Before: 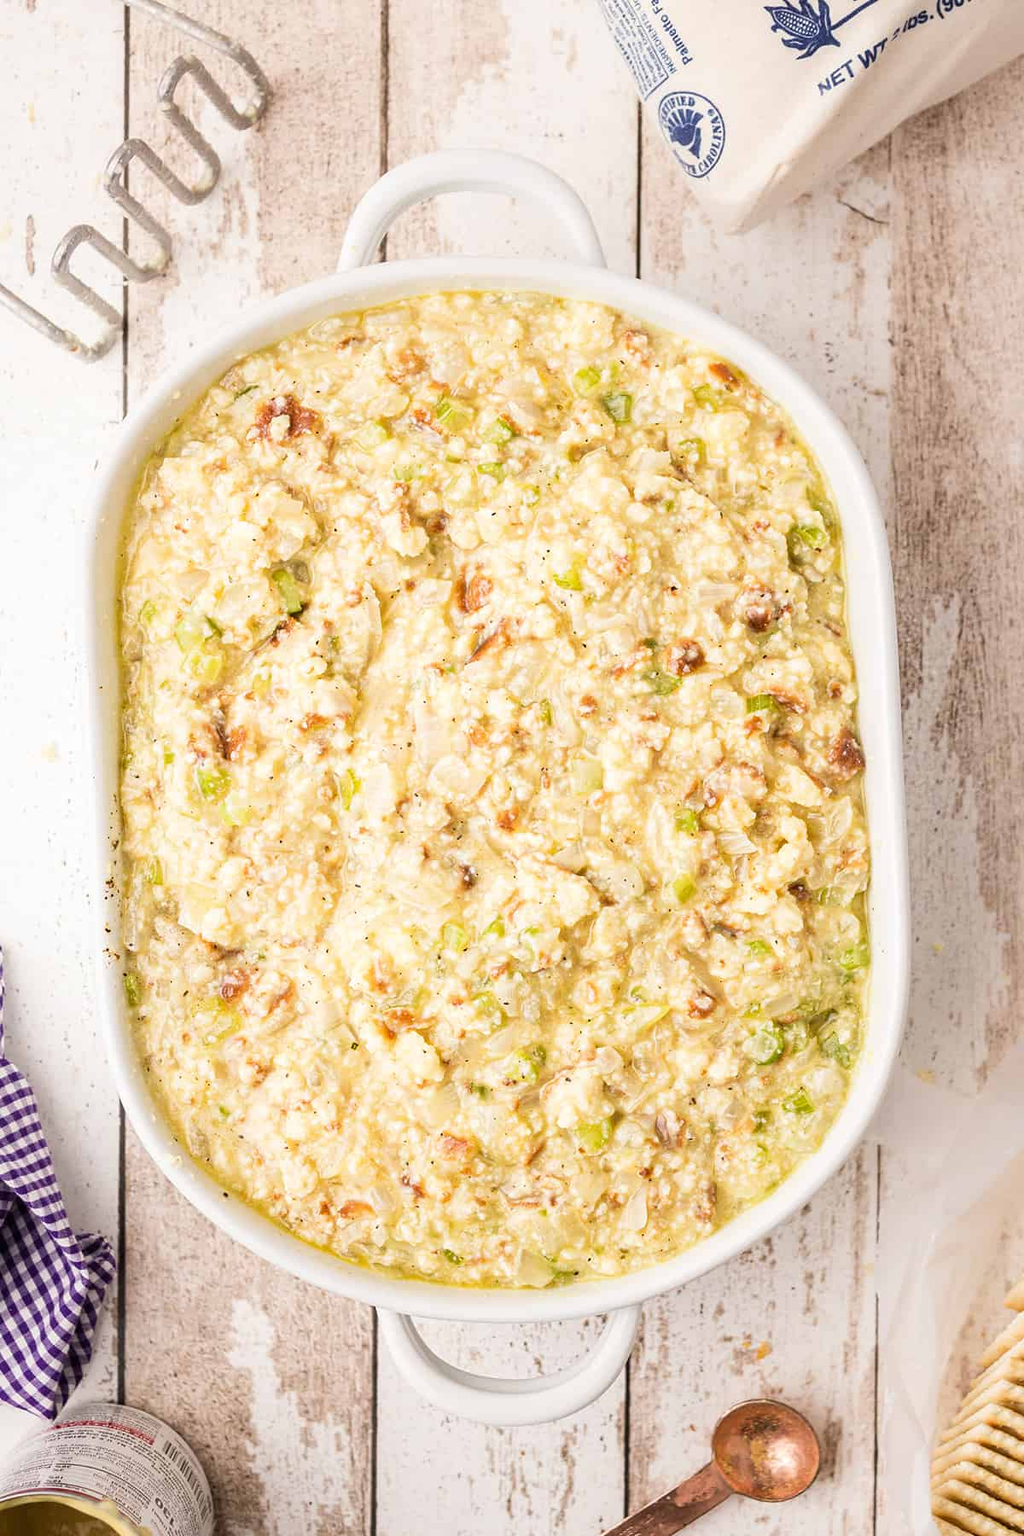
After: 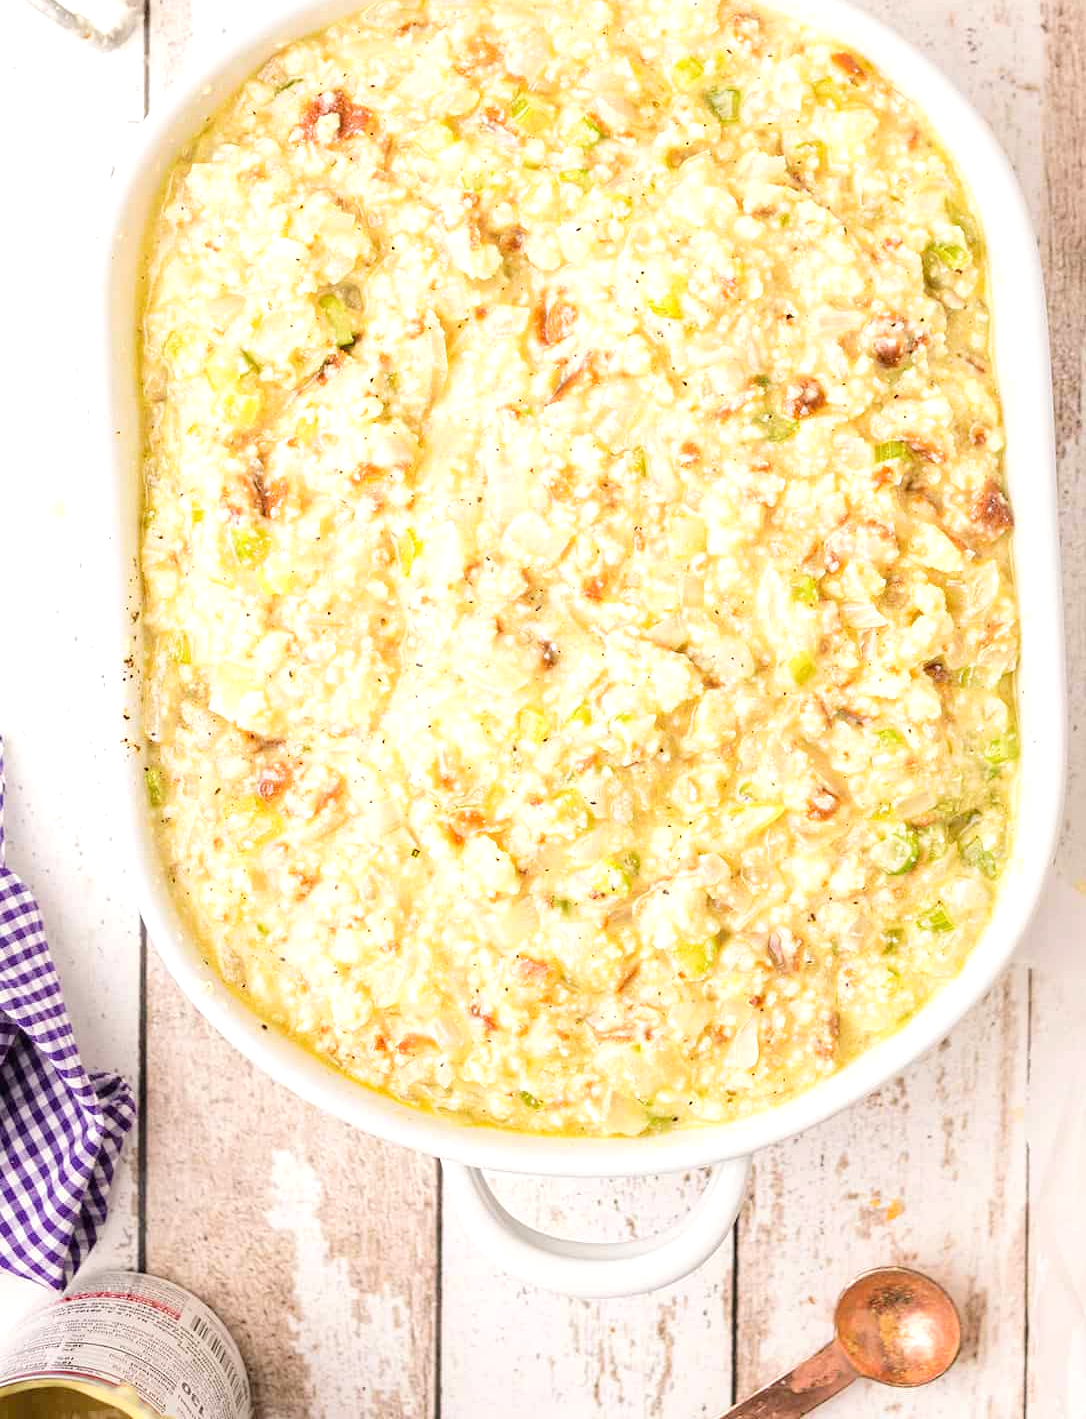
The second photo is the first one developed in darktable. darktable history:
crop: top 20.771%, right 9.459%, bottom 0.344%
tone equalizer: -8 EV 0.992 EV, -7 EV 0.989 EV, -6 EV 1.01 EV, -5 EV 1.03 EV, -4 EV 1.03 EV, -3 EV 0.752 EV, -2 EV 0.518 EV, -1 EV 0.256 EV, edges refinement/feathering 500, mask exposure compensation -1.57 EV, preserve details no
